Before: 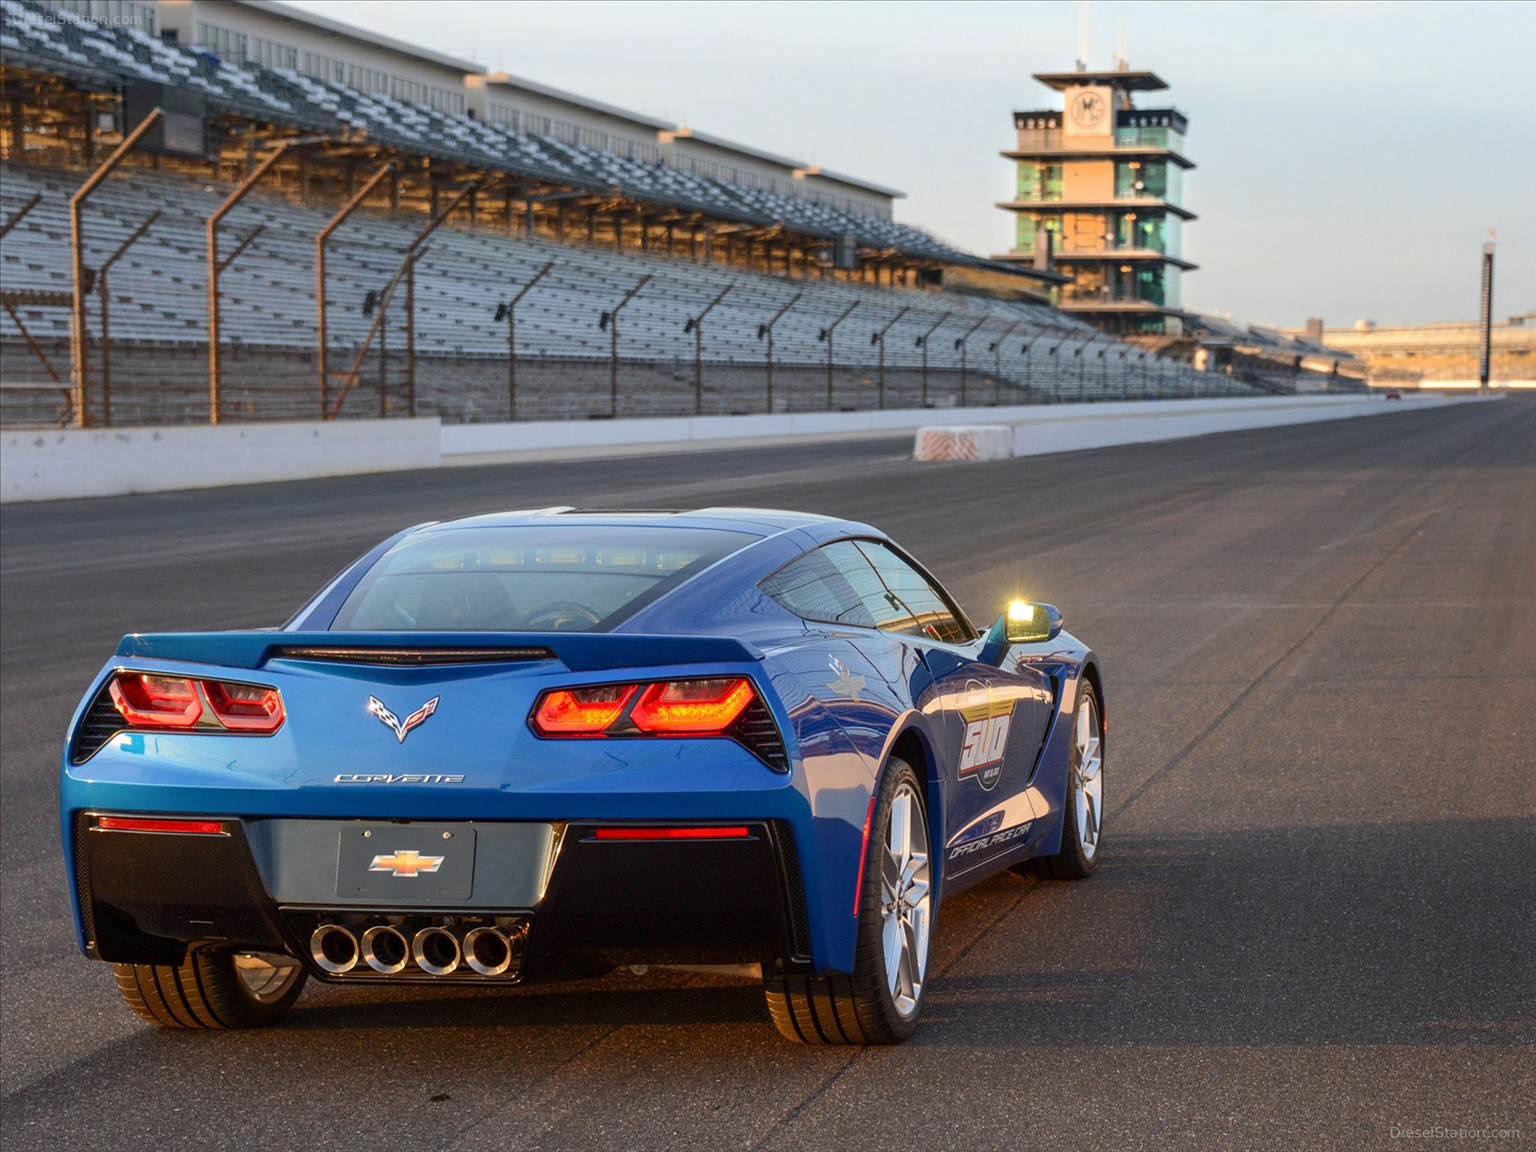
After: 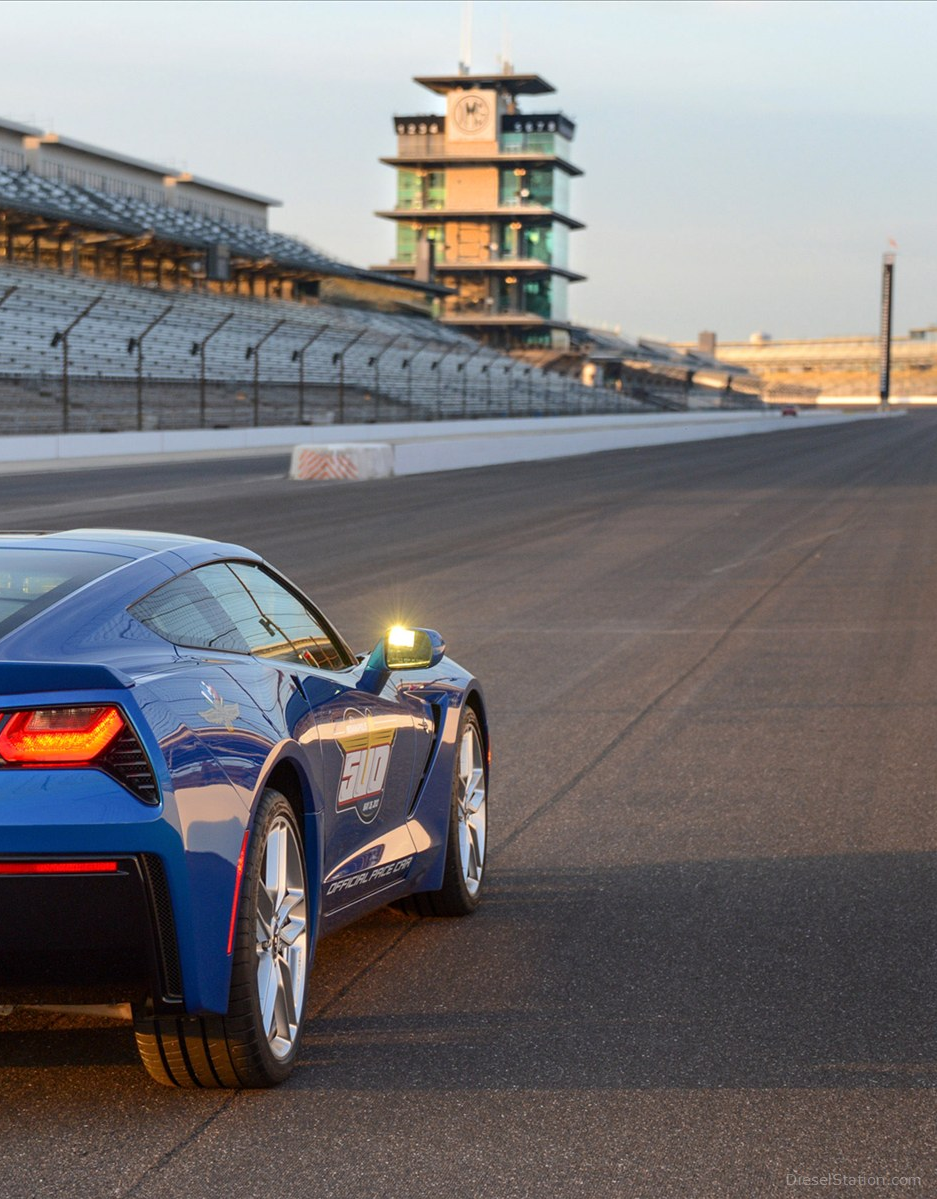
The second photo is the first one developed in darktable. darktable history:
crop: left 41.402%
rotate and perspective: automatic cropping off
white balance: emerald 1
